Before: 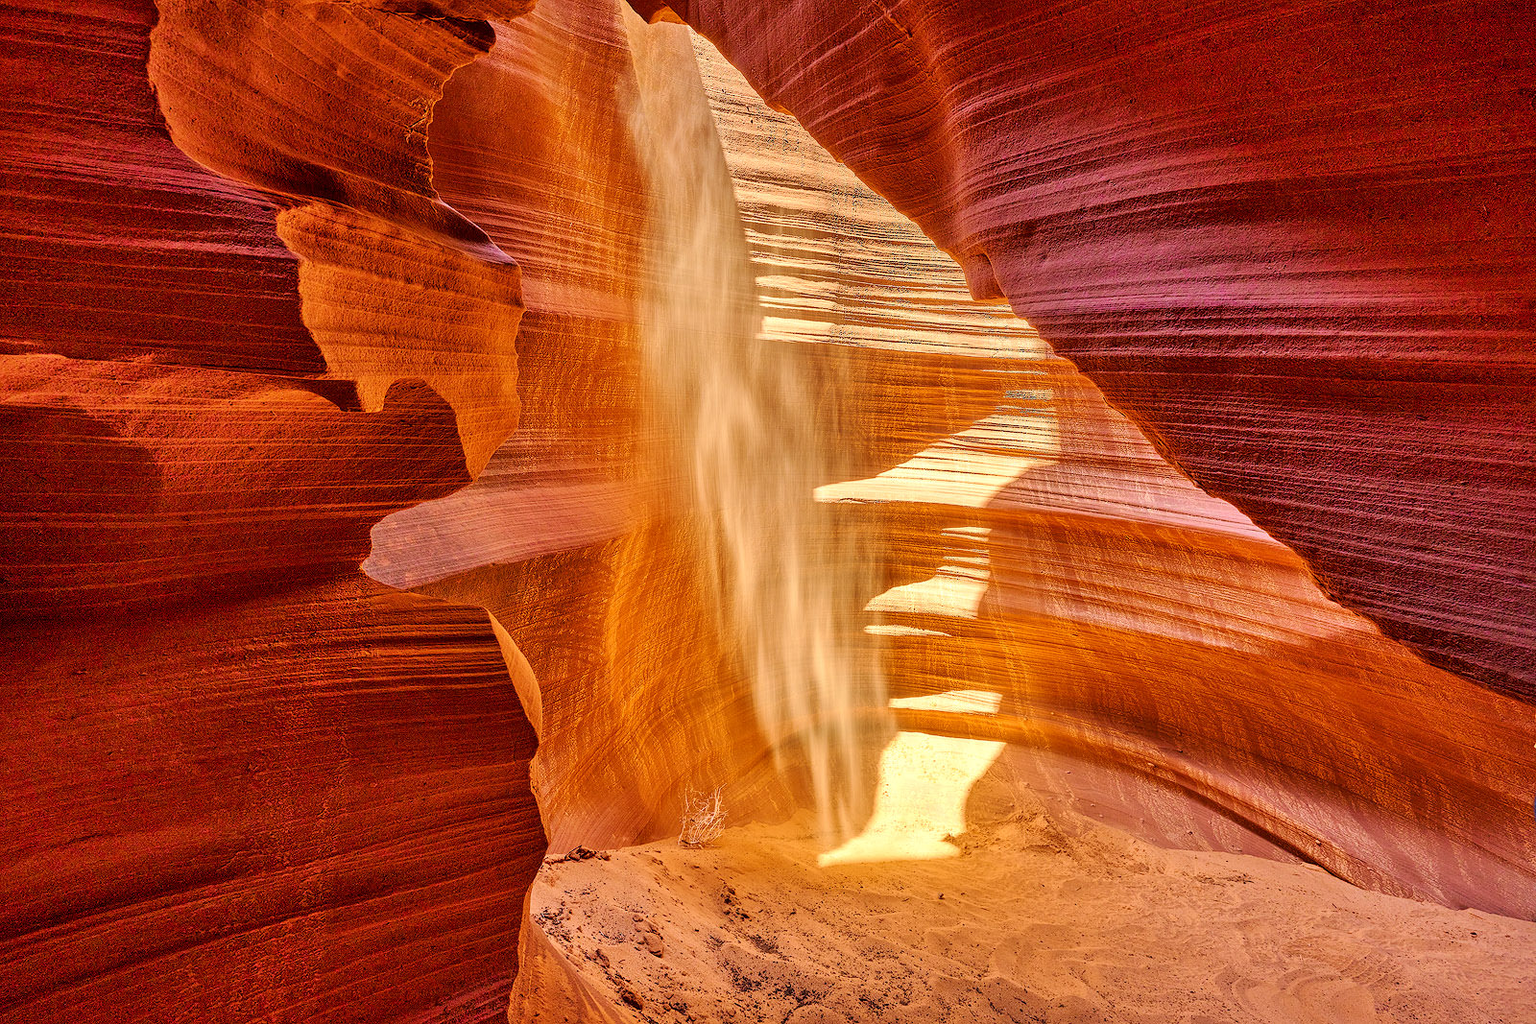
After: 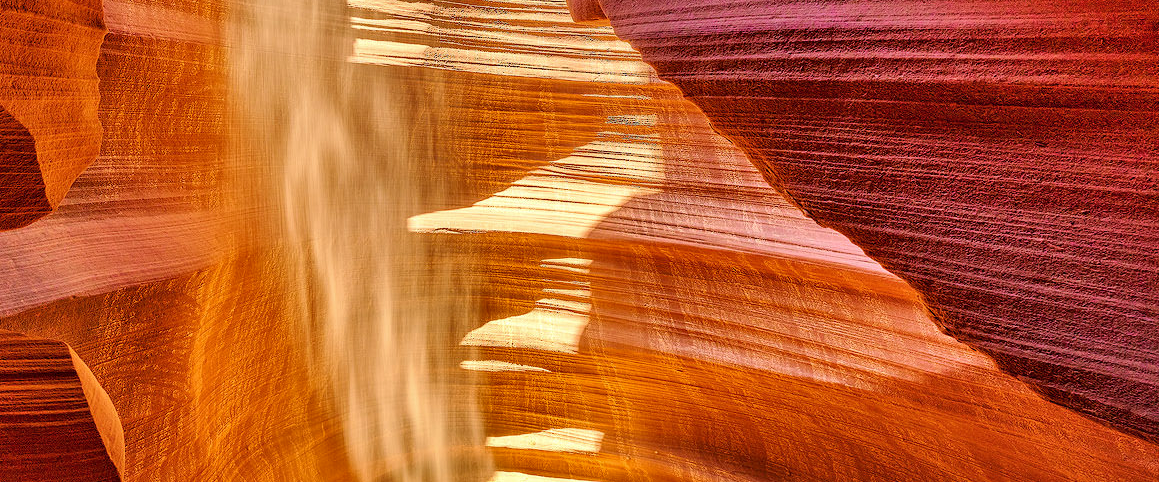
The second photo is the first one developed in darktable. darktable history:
crop and rotate: left 27.544%, top 27.278%, bottom 27.542%
shadows and highlights: soften with gaussian
